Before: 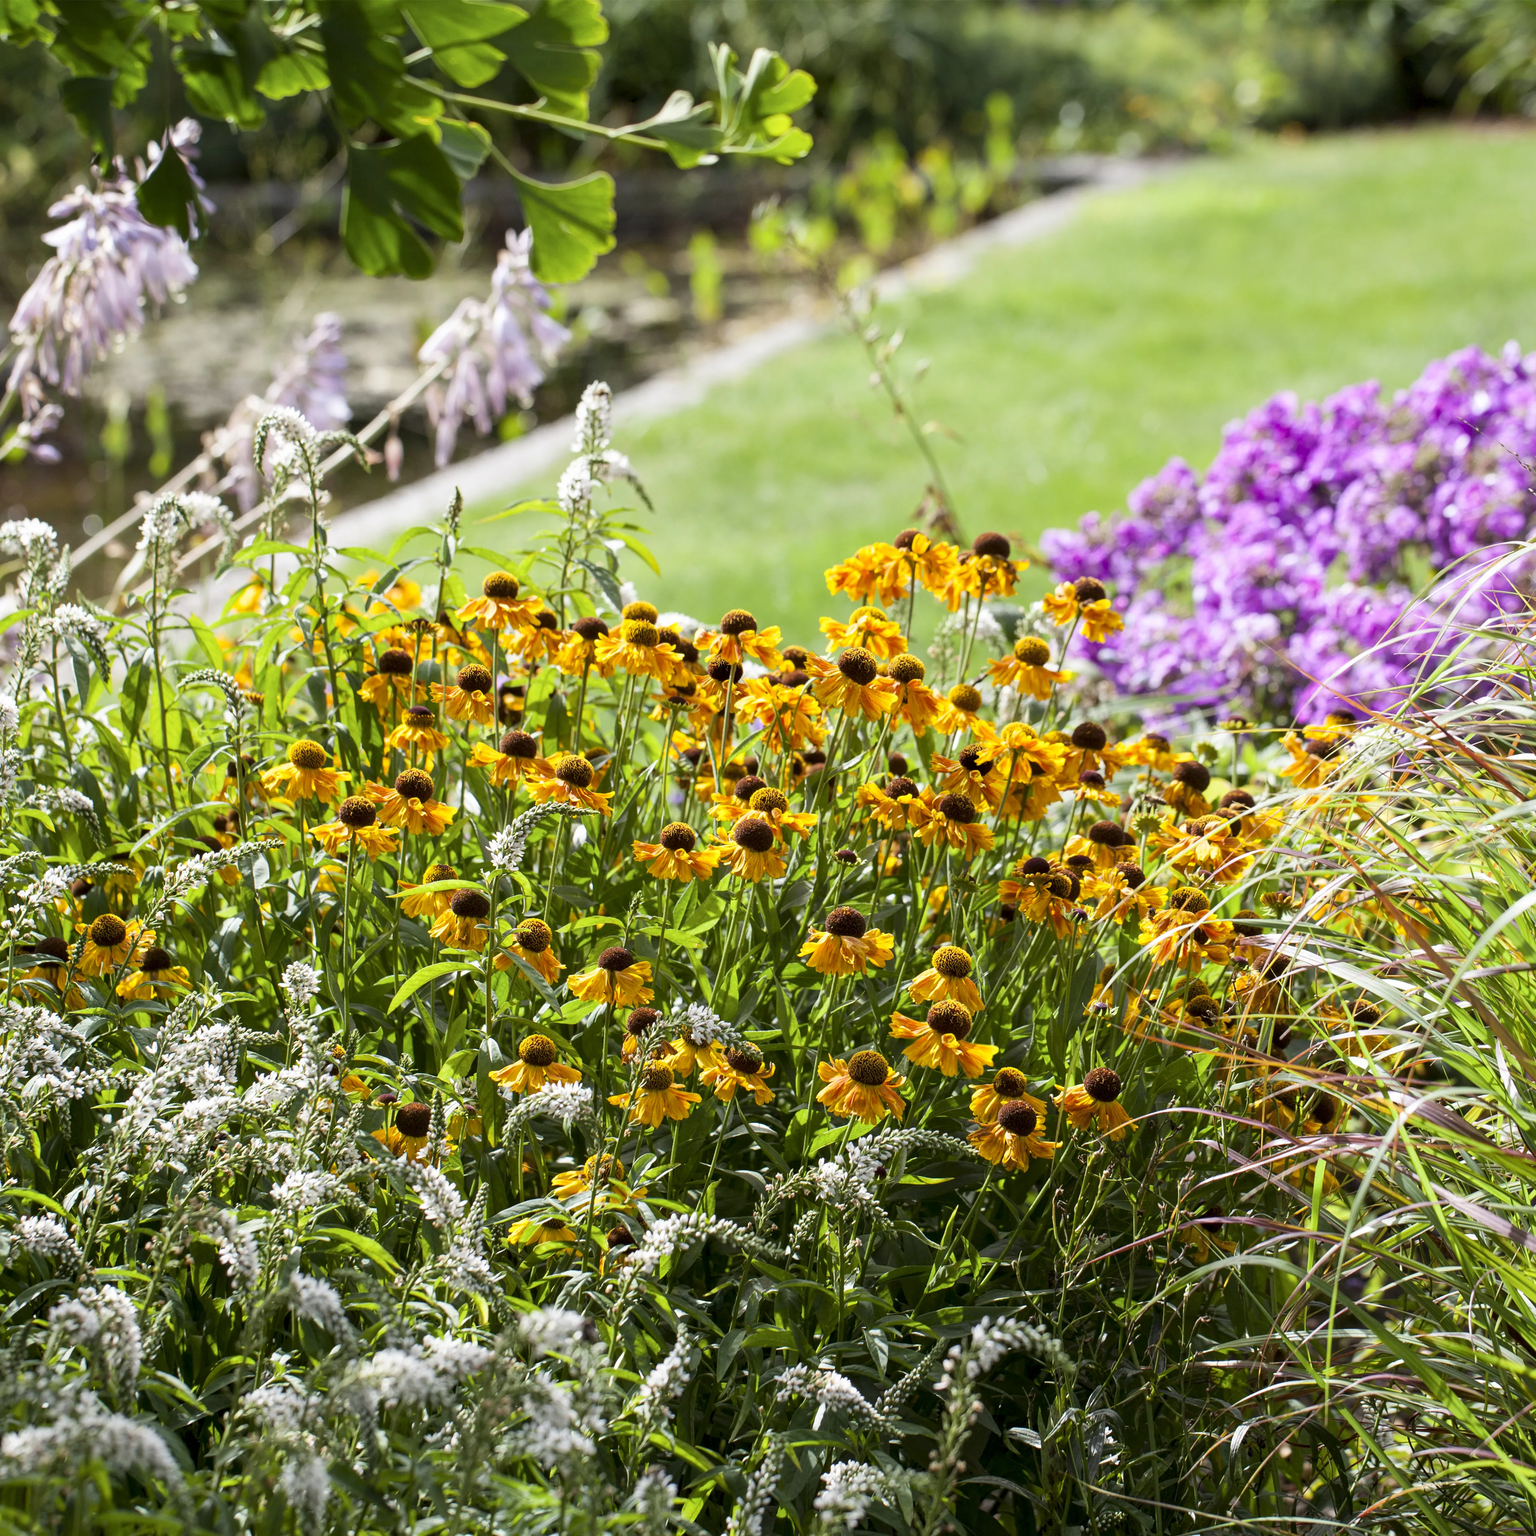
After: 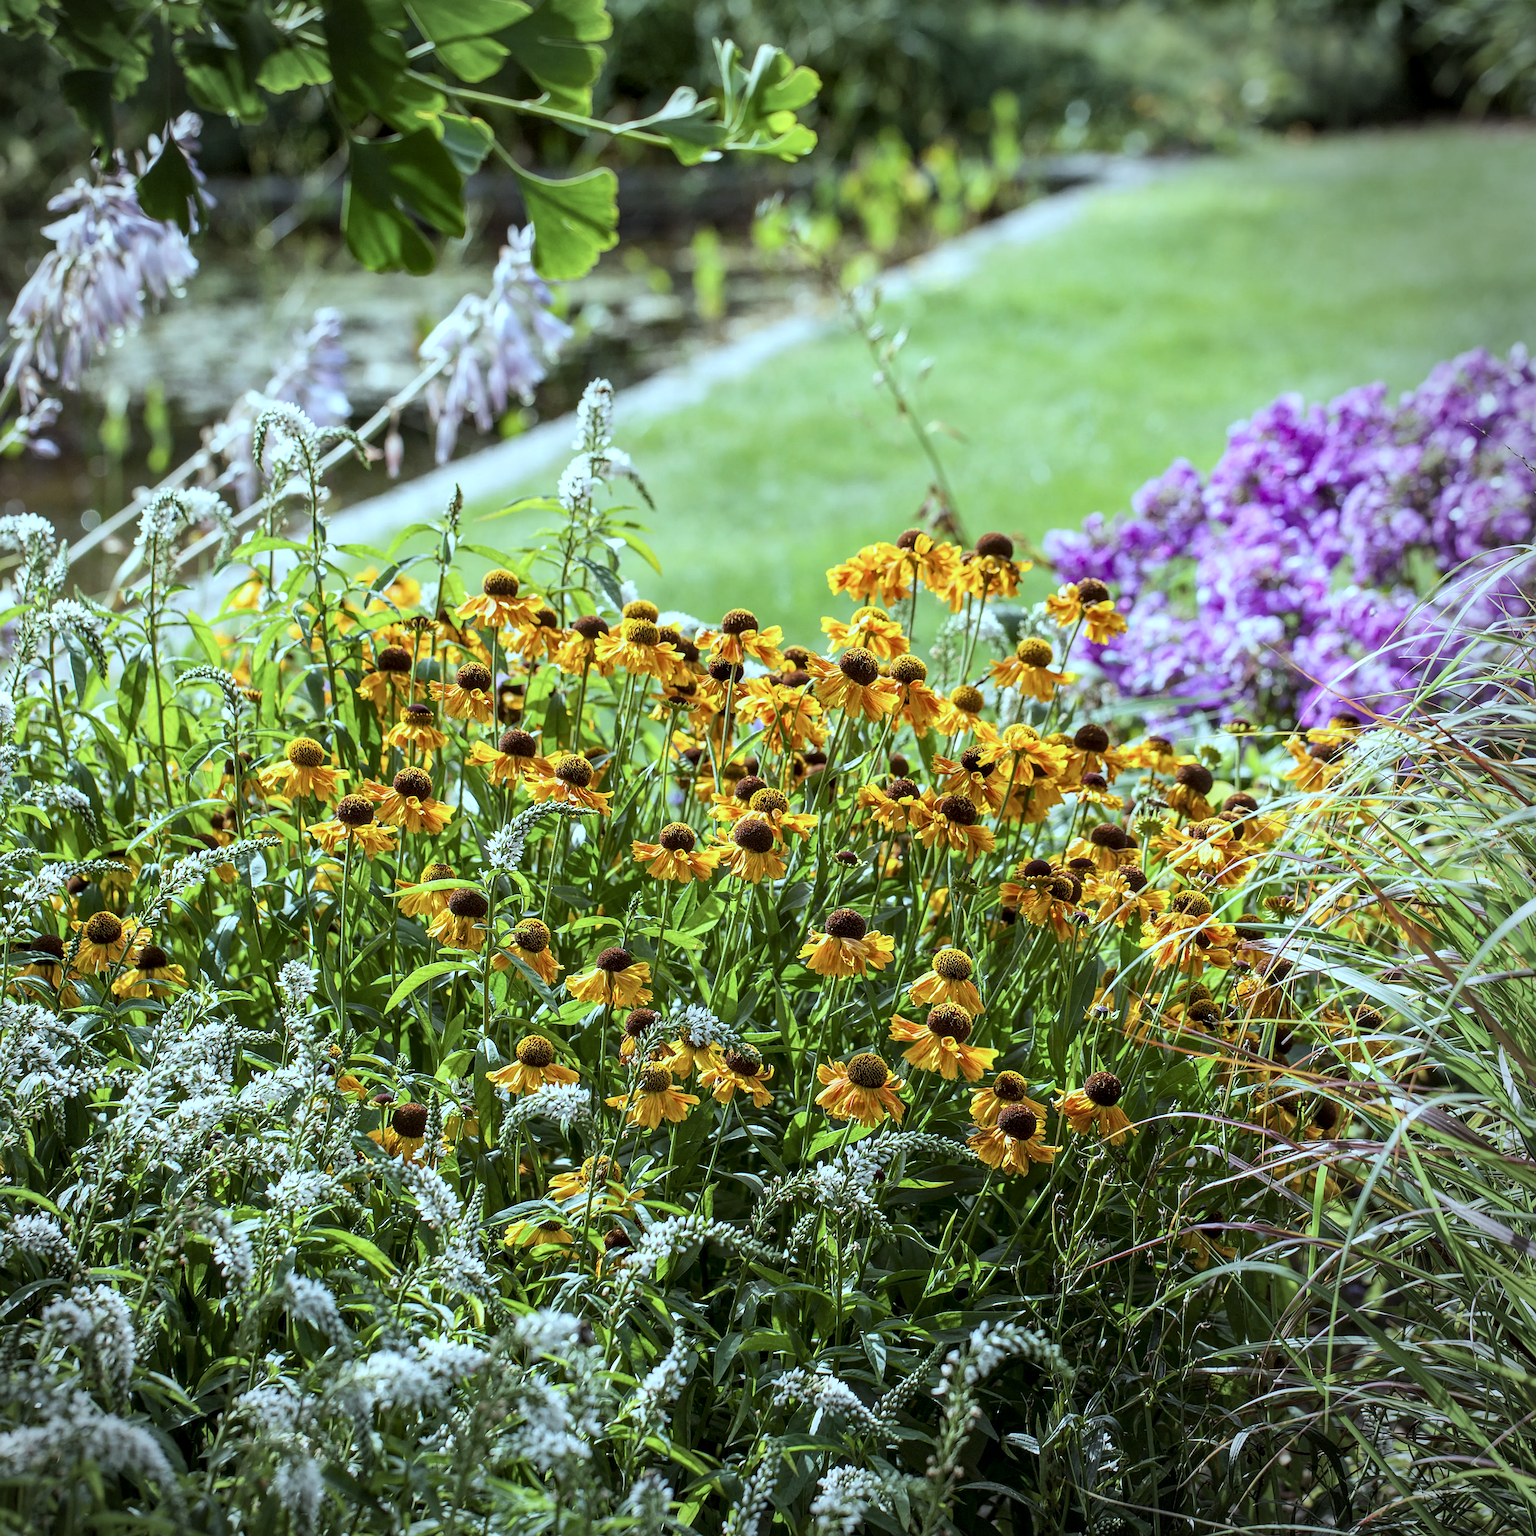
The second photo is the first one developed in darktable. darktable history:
local contrast: on, module defaults
crop and rotate: angle -0.326°
color correction: highlights a* -11.61, highlights b* -15.31
vignetting: brightness -0.415, saturation -0.311, center (-0.118, -0.003), dithering 8-bit output, unbound false
sharpen: on, module defaults
exposure: black level correction 0.001, compensate highlight preservation false
